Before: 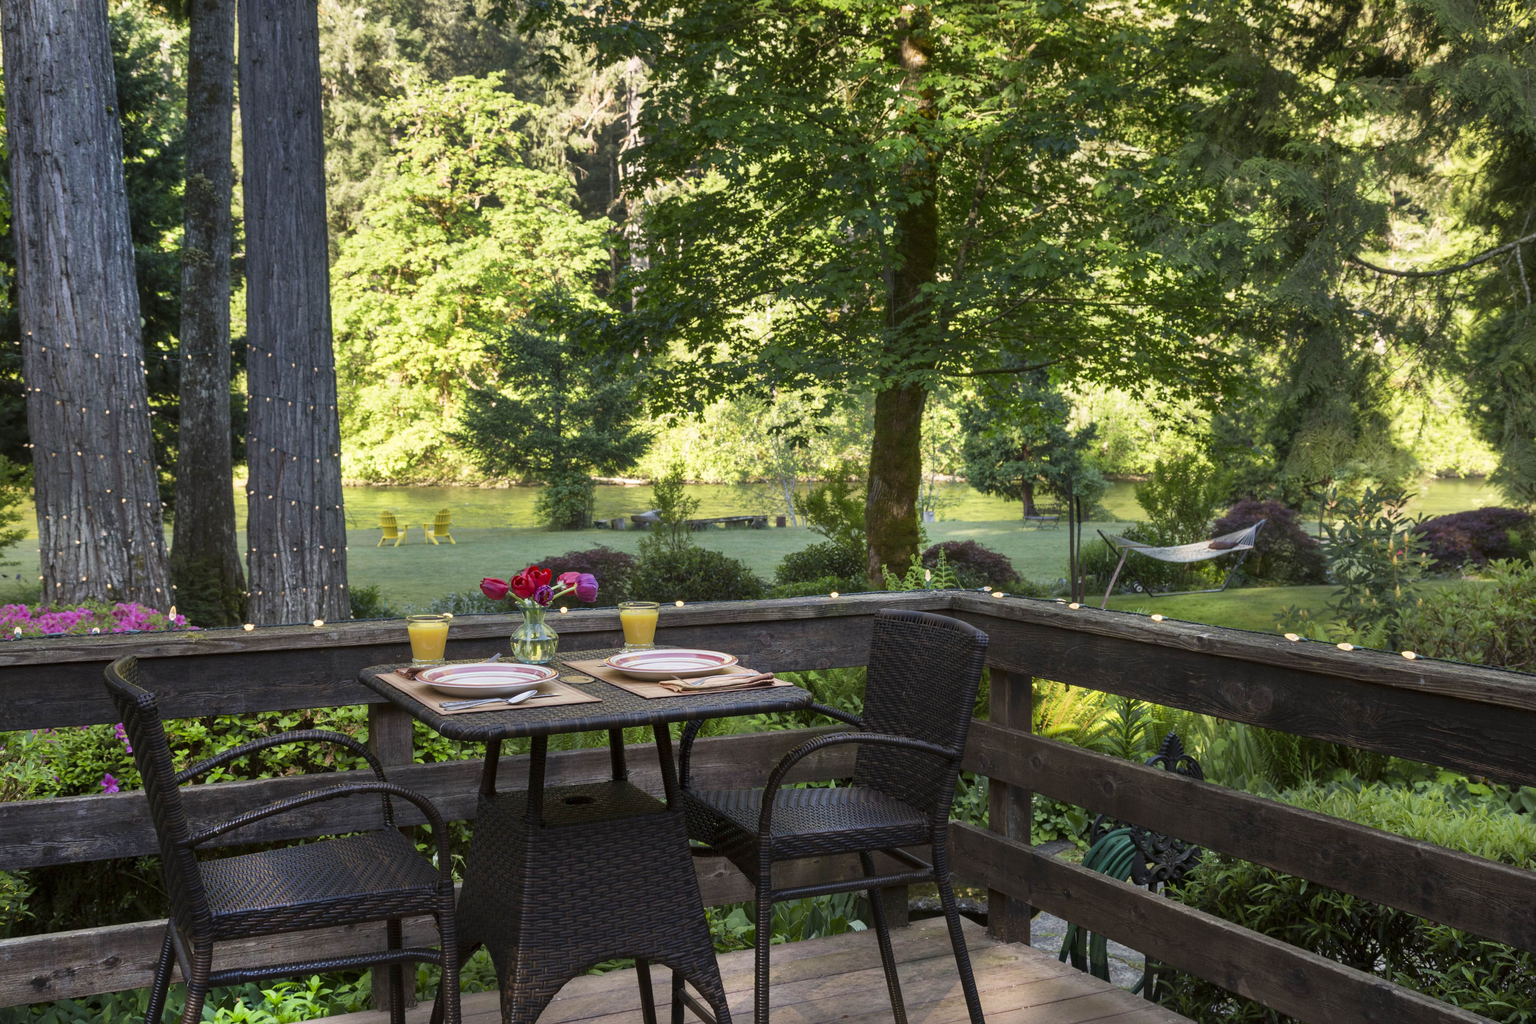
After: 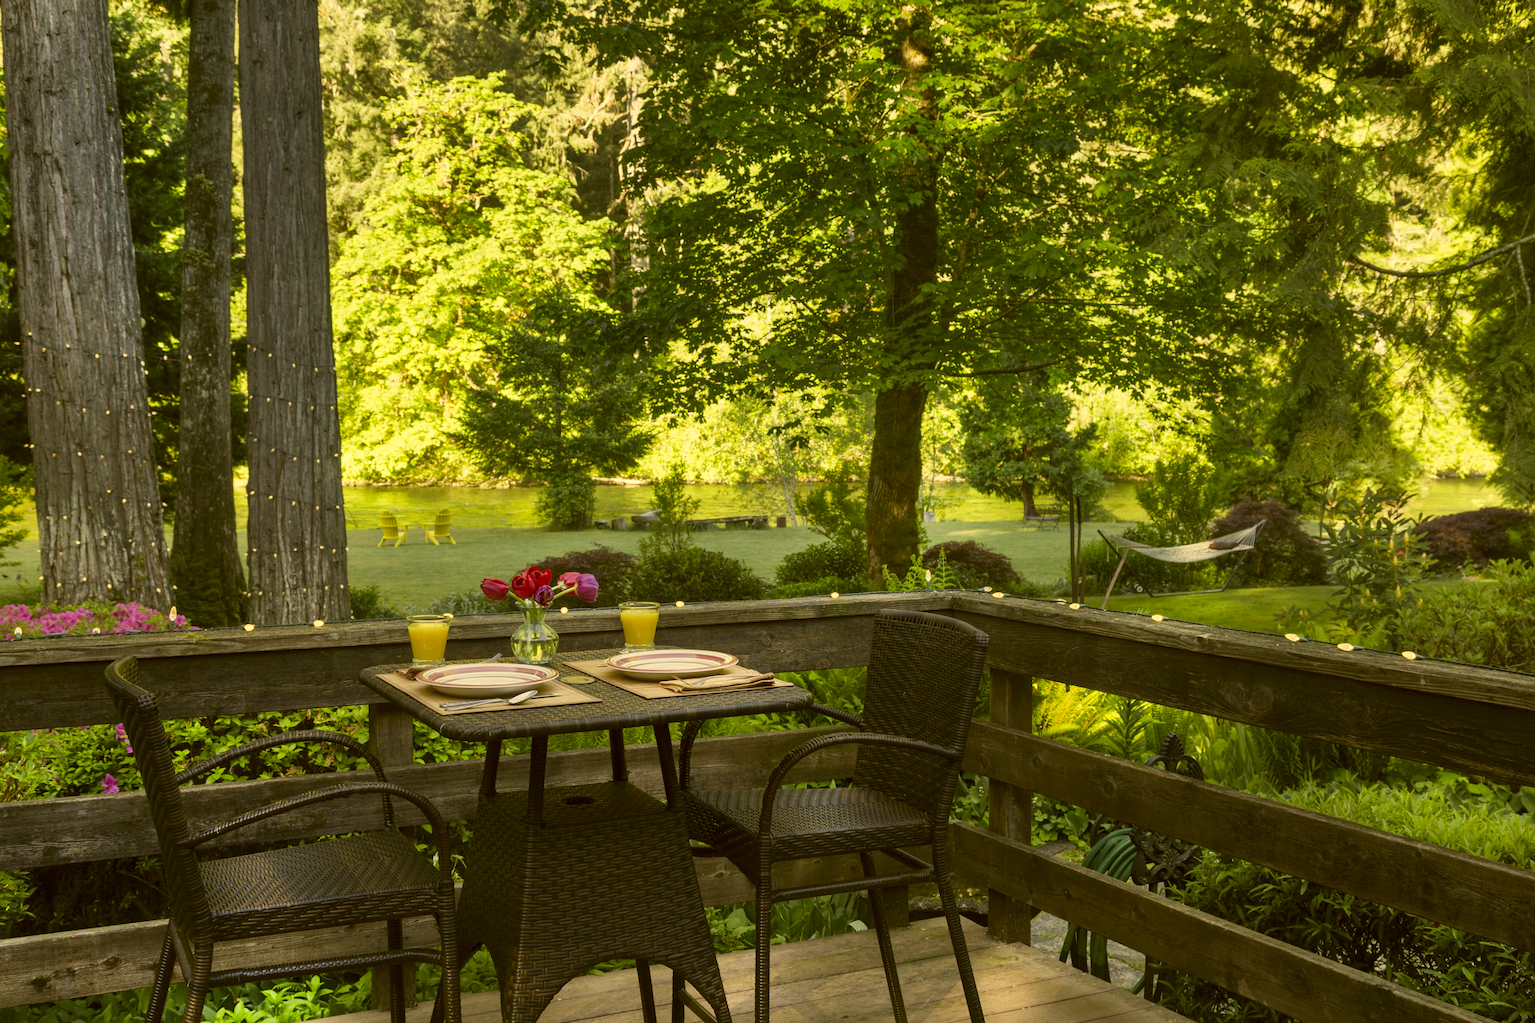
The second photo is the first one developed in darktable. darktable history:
color correction: highlights a* 0.183, highlights b* 29.31, shadows a* -0.323, shadows b* 20.91
